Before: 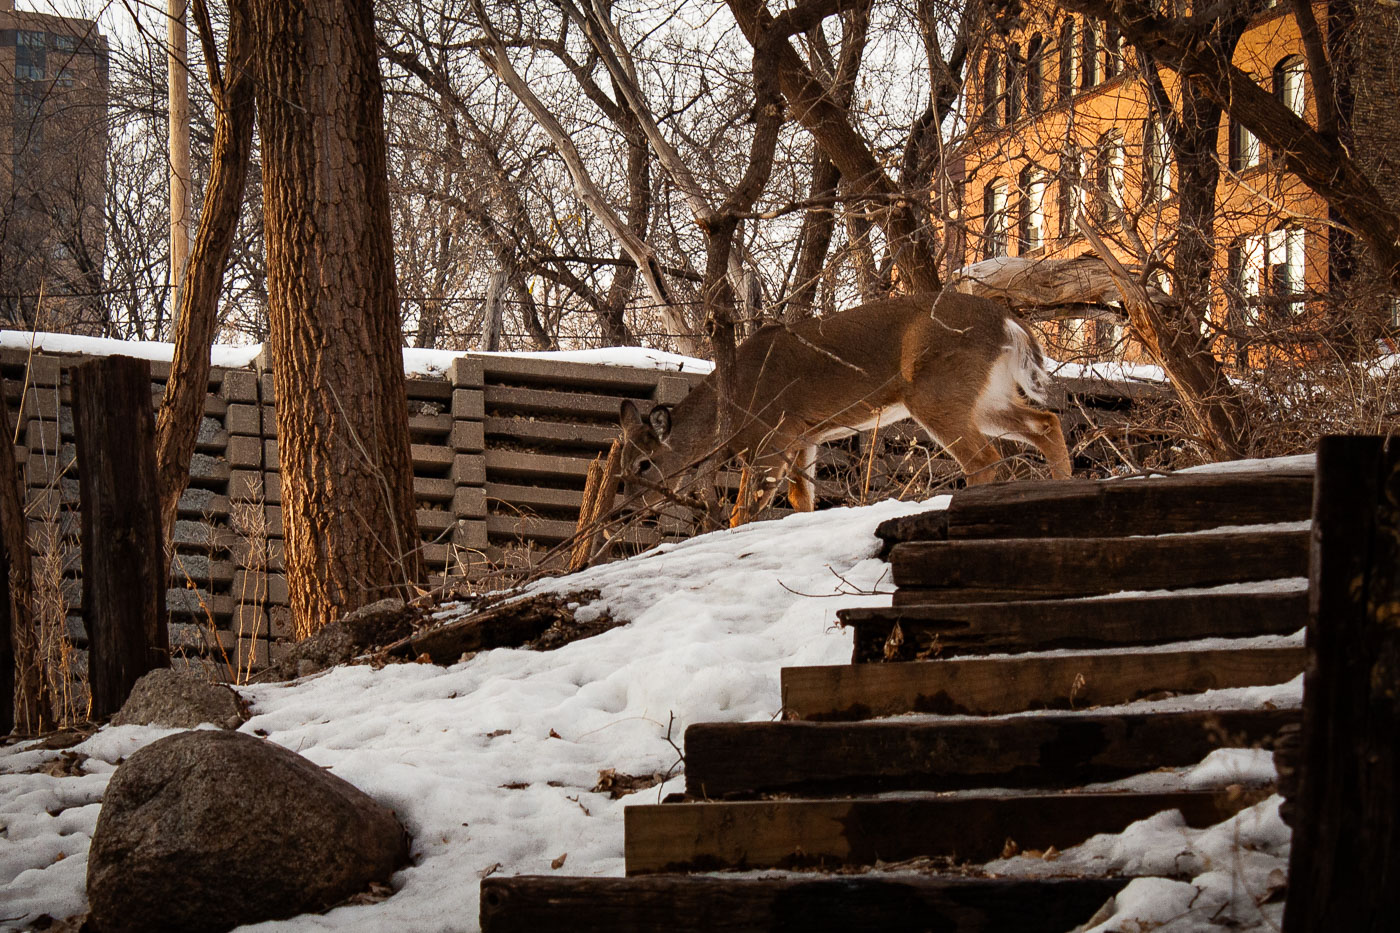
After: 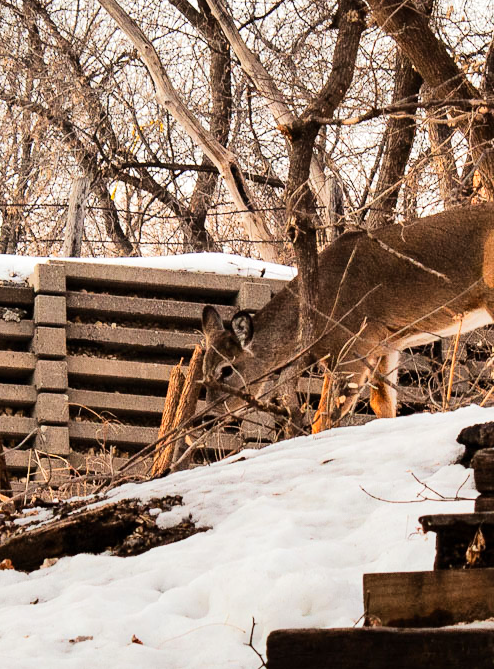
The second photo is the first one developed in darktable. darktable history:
crop and rotate: left 29.919%, top 10.232%, right 34.749%, bottom 18.023%
tone equalizer: -7 EV 0.148 EV, -6 EV 0.588 EV, -5 EV 1.19 EV, -4 EV 1.34 EV, -3 EV 1.18 EV, -2 EV 0.6 EV, -1 EV 0.162 EV, edges refinement/feathering 500, mask exposure compensation -1.57 EV, preserve details no
